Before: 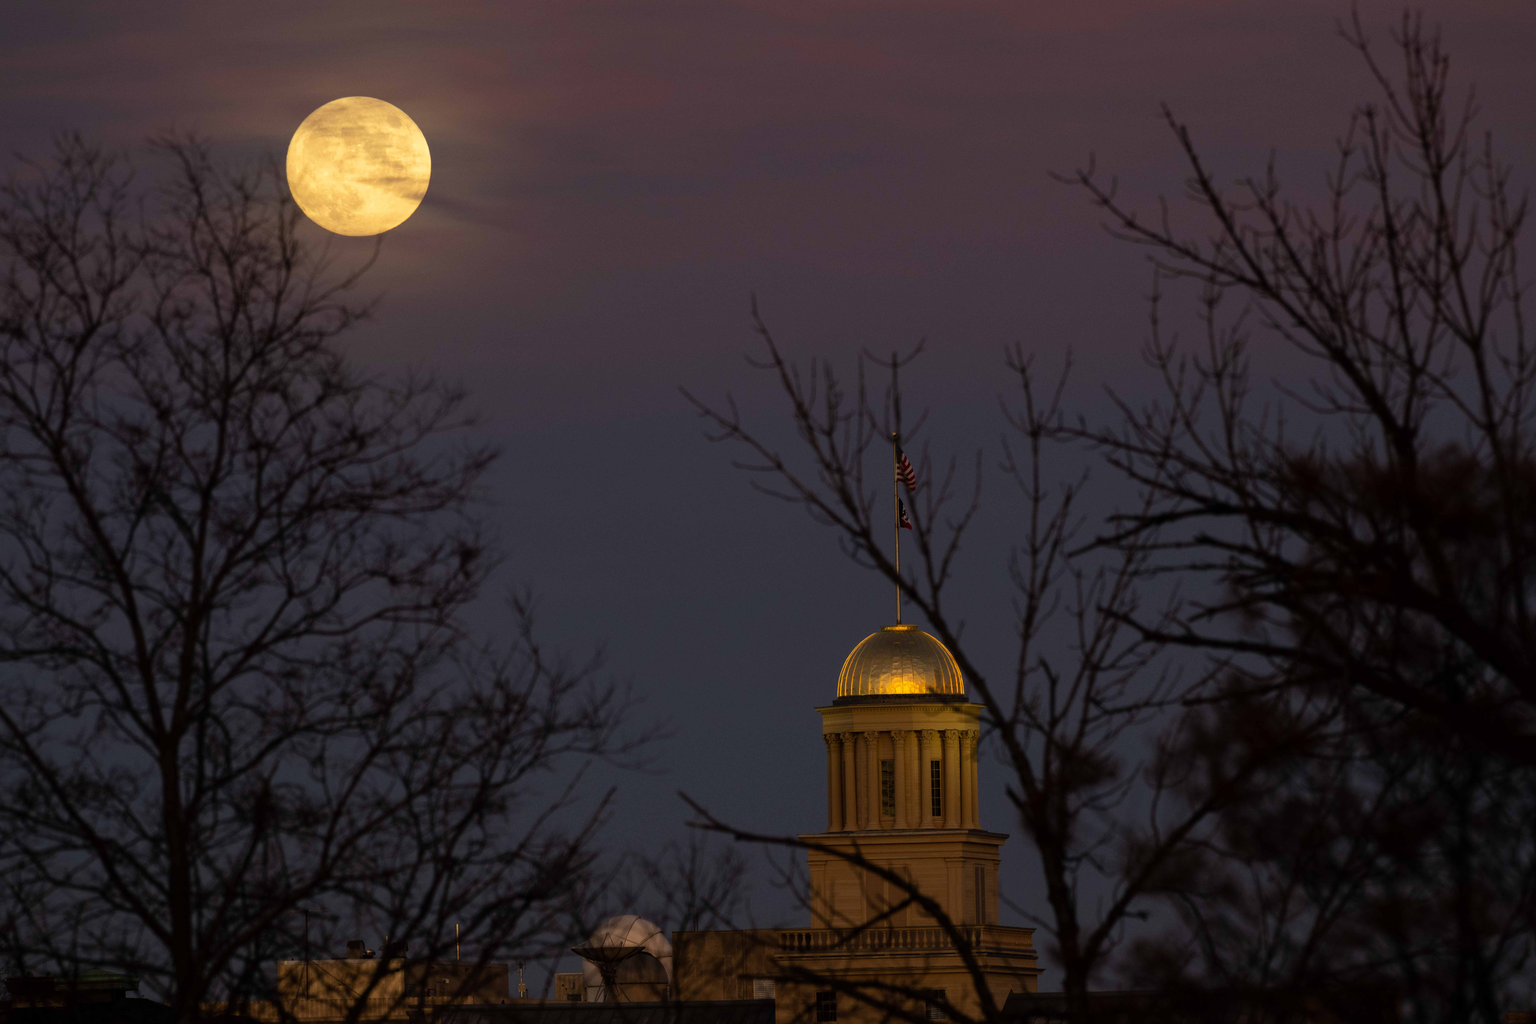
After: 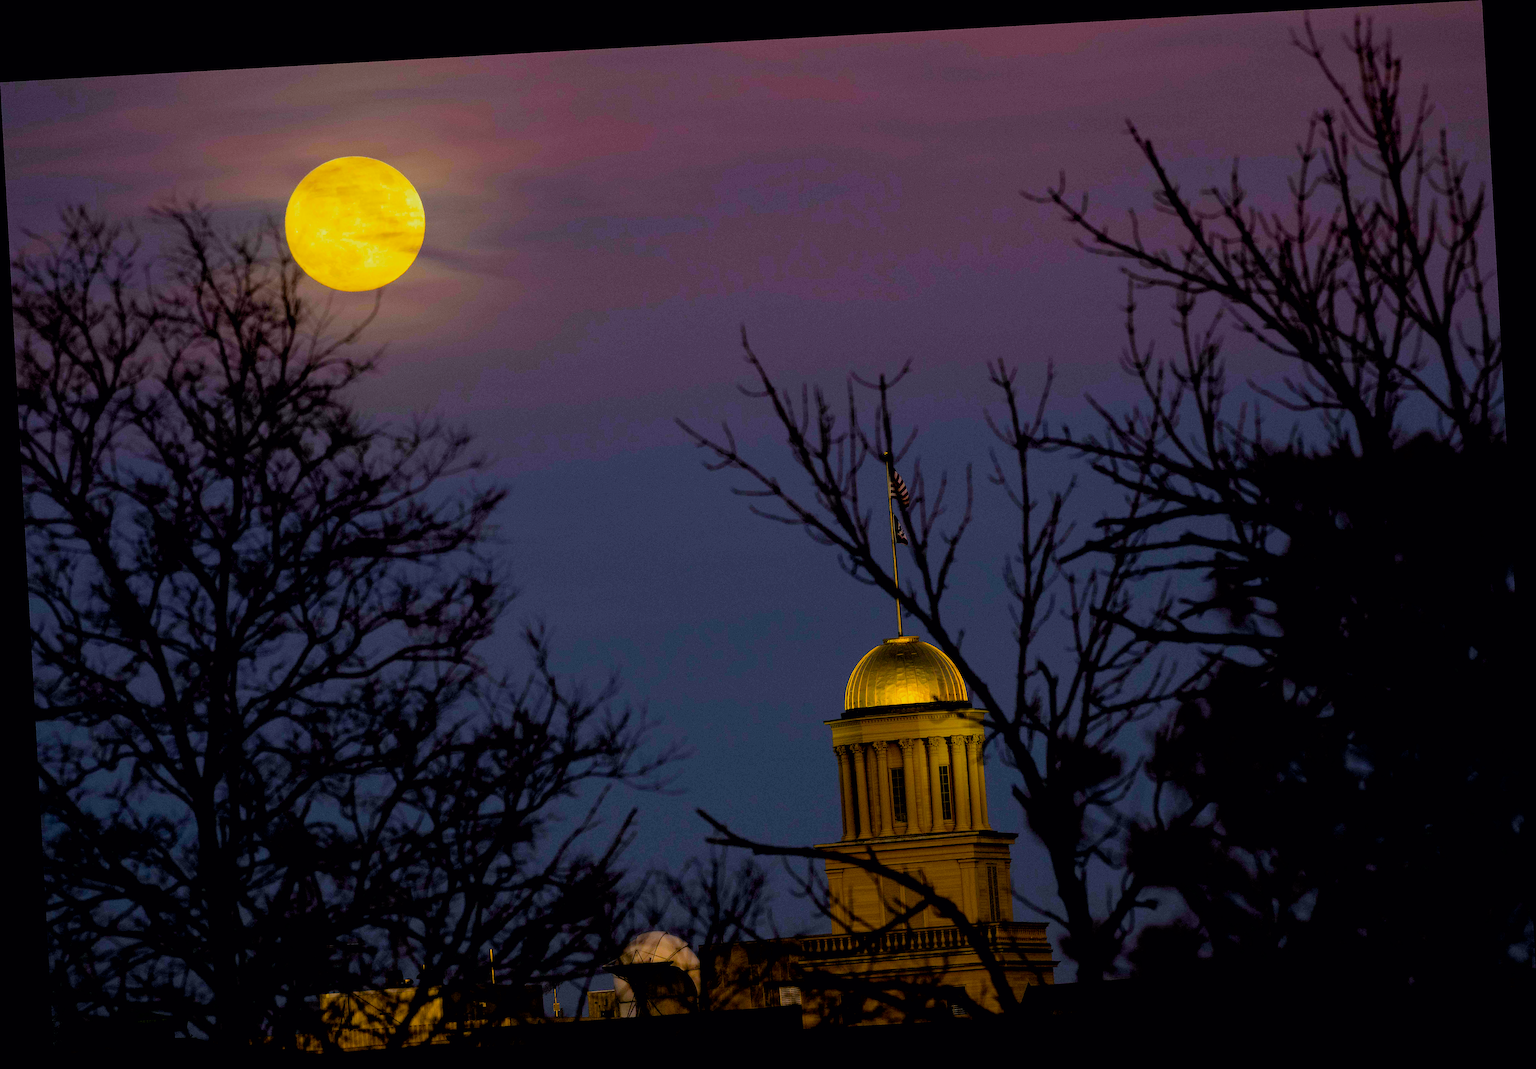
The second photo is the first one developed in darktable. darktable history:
rotate and perspective: rotation -3.18°, automatic cropping off
exposure: black level correction 0.01, exposure 1 EV, compensate highlight preservation false
color balance rgb: linear chroma grading › global chroma 15%, perceptual saturation grading › global saturation 30%
color balance: output saturation 110%
sharpen: on, module defaults
filmic rgb: black relative exposure -6.15 EV, white relative exposure 6.96 EV, hardness 2.23, color science v6 (2022)
white balance: red 0.925, blue 1.046
